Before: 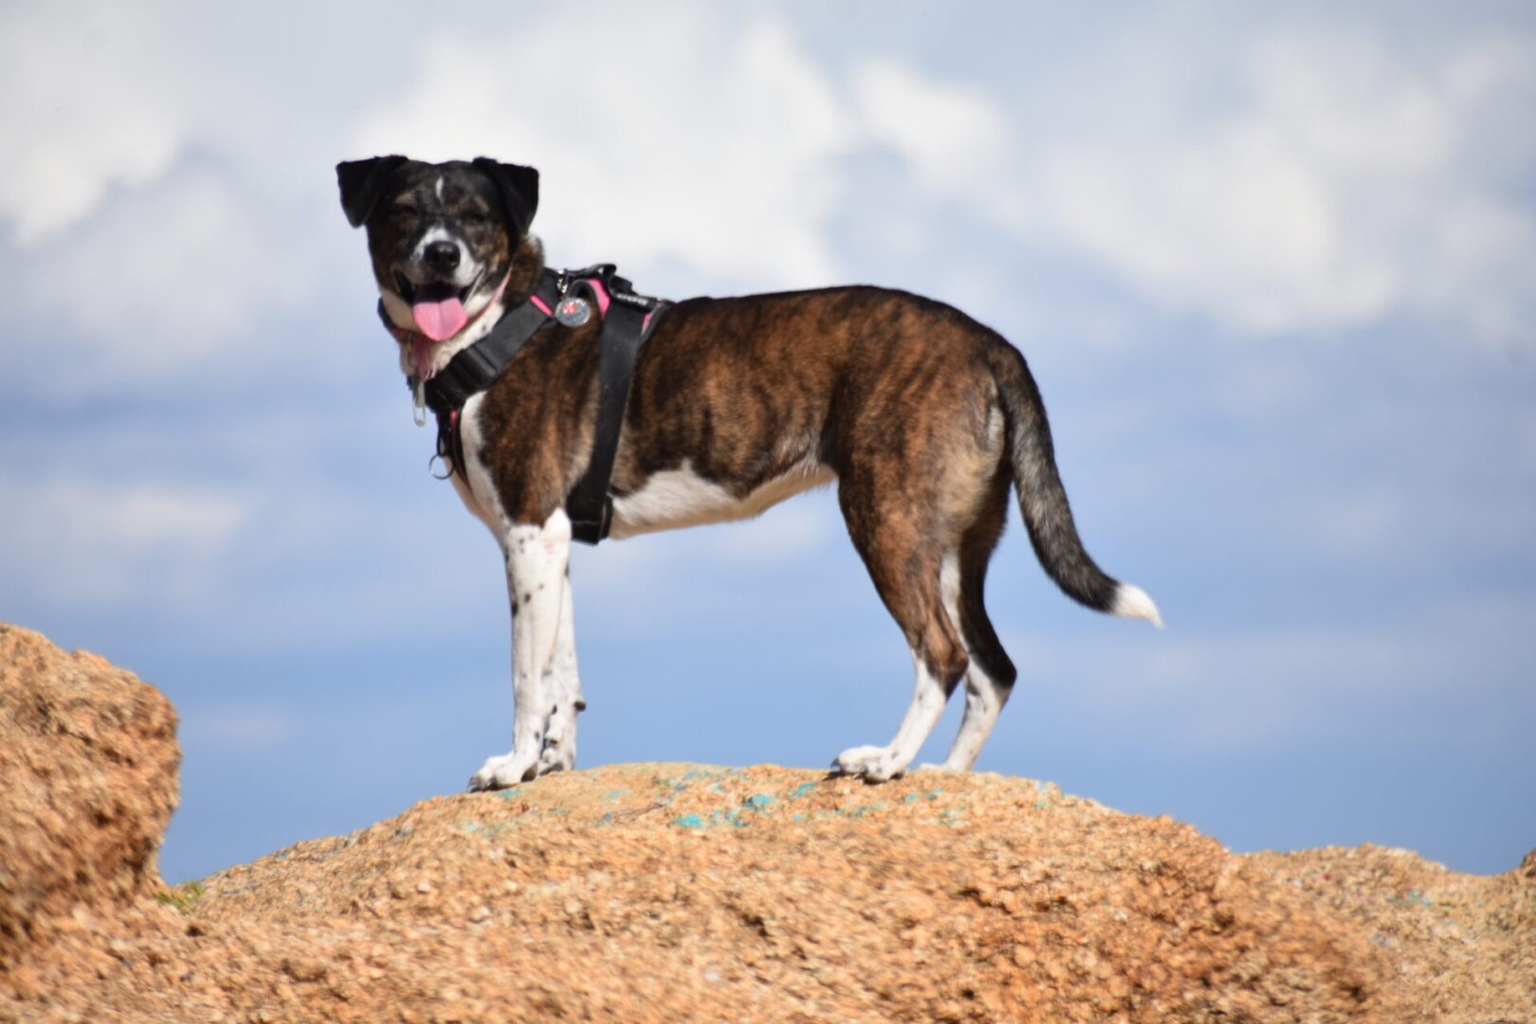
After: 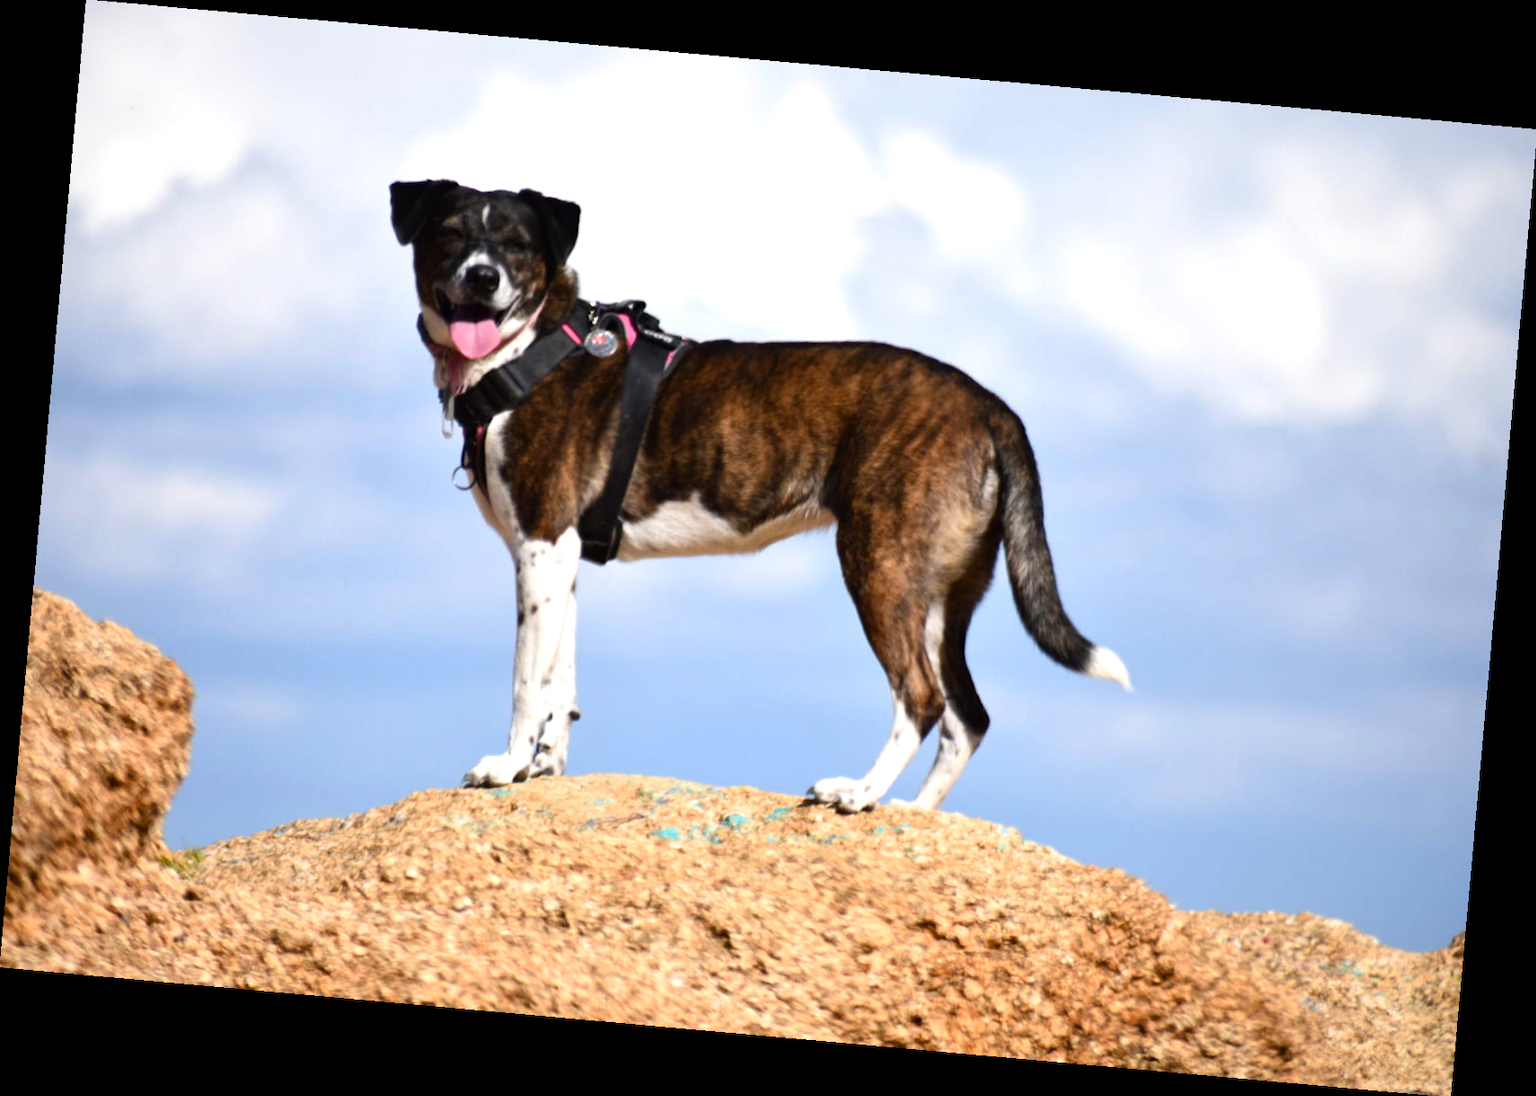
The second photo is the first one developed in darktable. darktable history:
color balance rgb: shadows lift › luminance -20%, power › hue 72.24°, highlights gain › luminance 15%, global offset › hue 171.6°, perceptual saturation grading › highlights -15%, perceptual saturation grading › shadows 25%, global vibrance 30%, contrast 10%
rotate and perspective: rotation 5.12°, automatic cropping off
